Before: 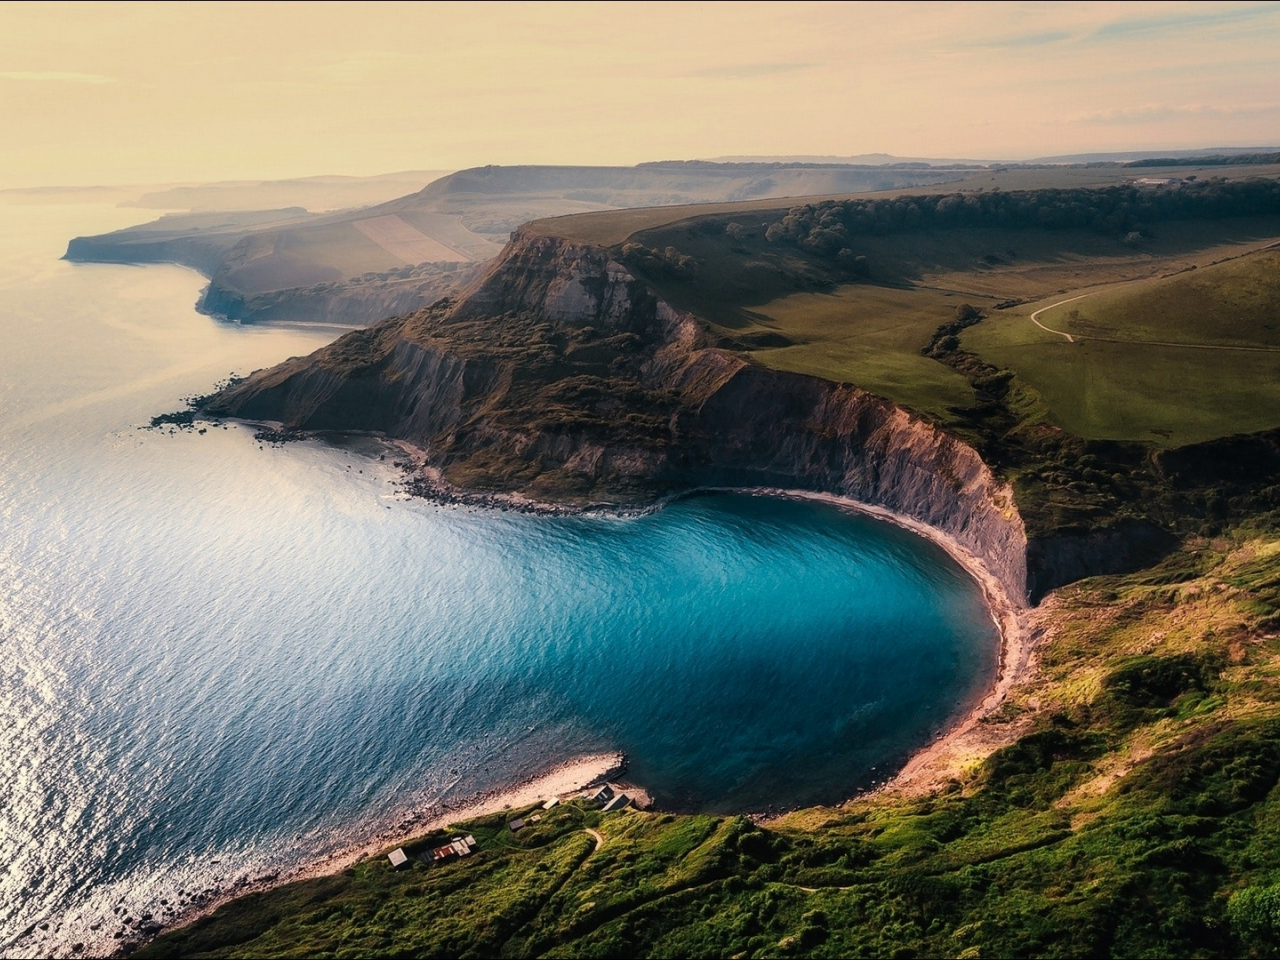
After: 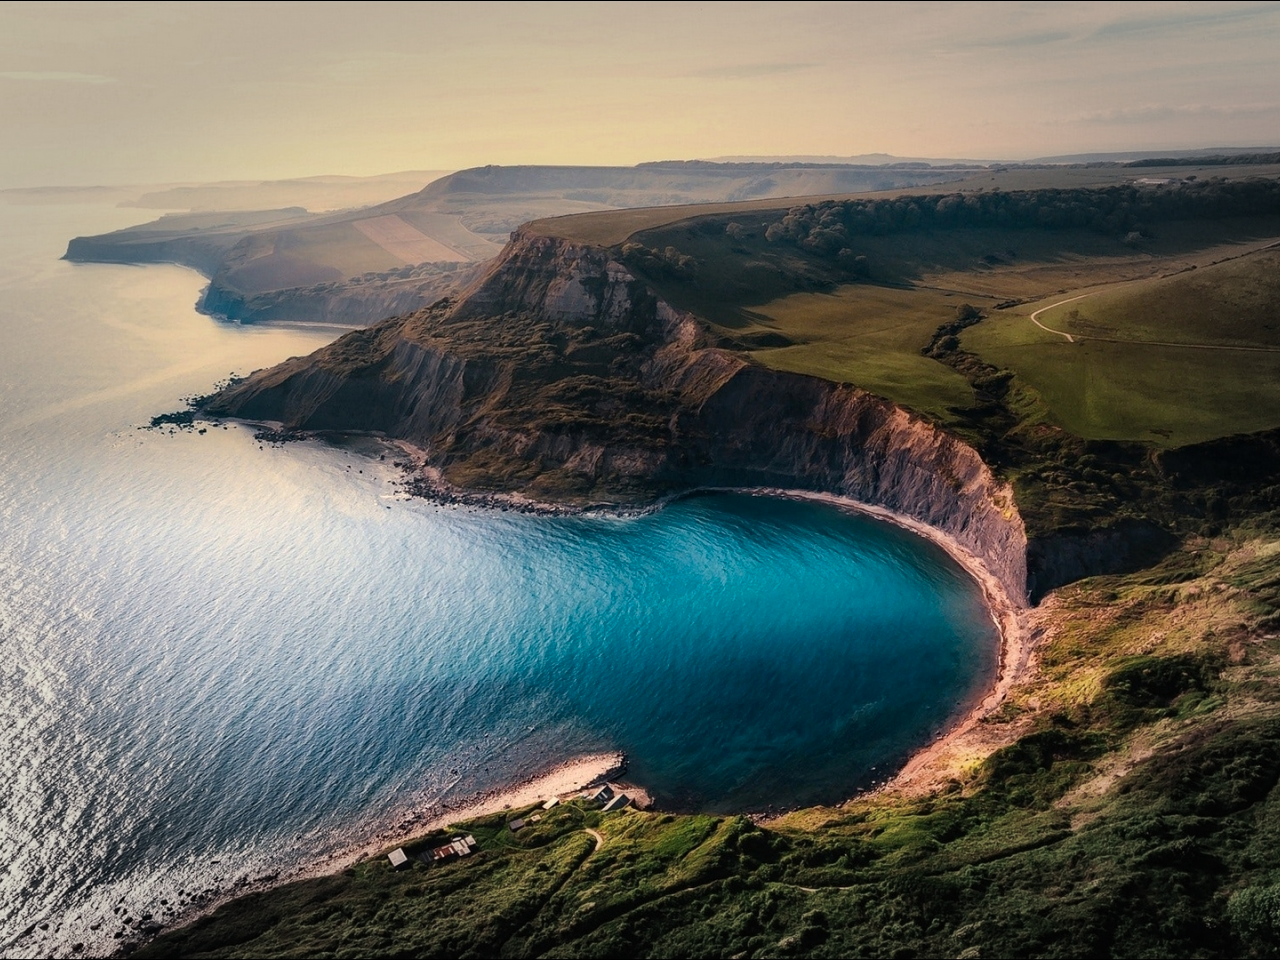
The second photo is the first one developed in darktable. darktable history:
haze removal: compatibility mode true, adaptive false
vignetting: fall-off start 71.03%, brightness -0.267, width/height ratio 1.334, dithering 16-bit output
